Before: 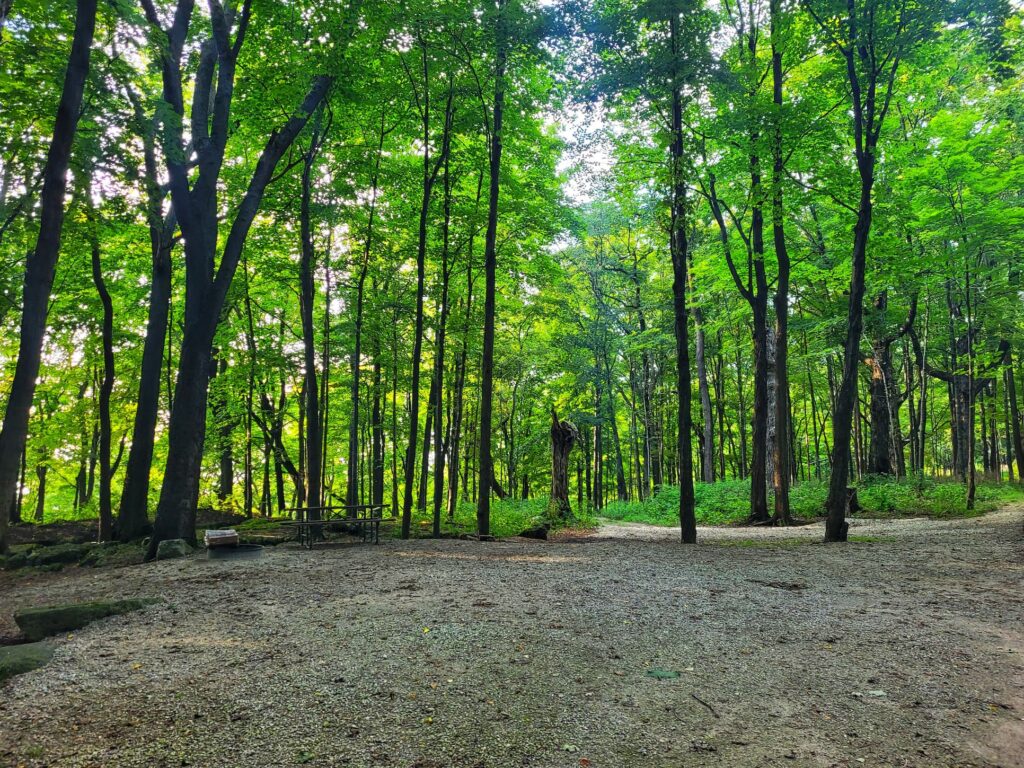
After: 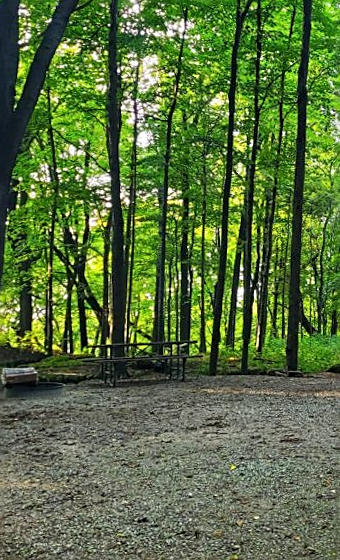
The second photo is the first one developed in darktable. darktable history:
rotate and perspective: rotation 0.679°, lens shift (horizontal) 0.136, crop left 0.009, crop right 0.991, crop top 0.078, crop bottom 0.95
sharpen: on, module defaults
crop and rotate: left 21.77%, top 18.528%, right 44.676%, bottom 2.997%
